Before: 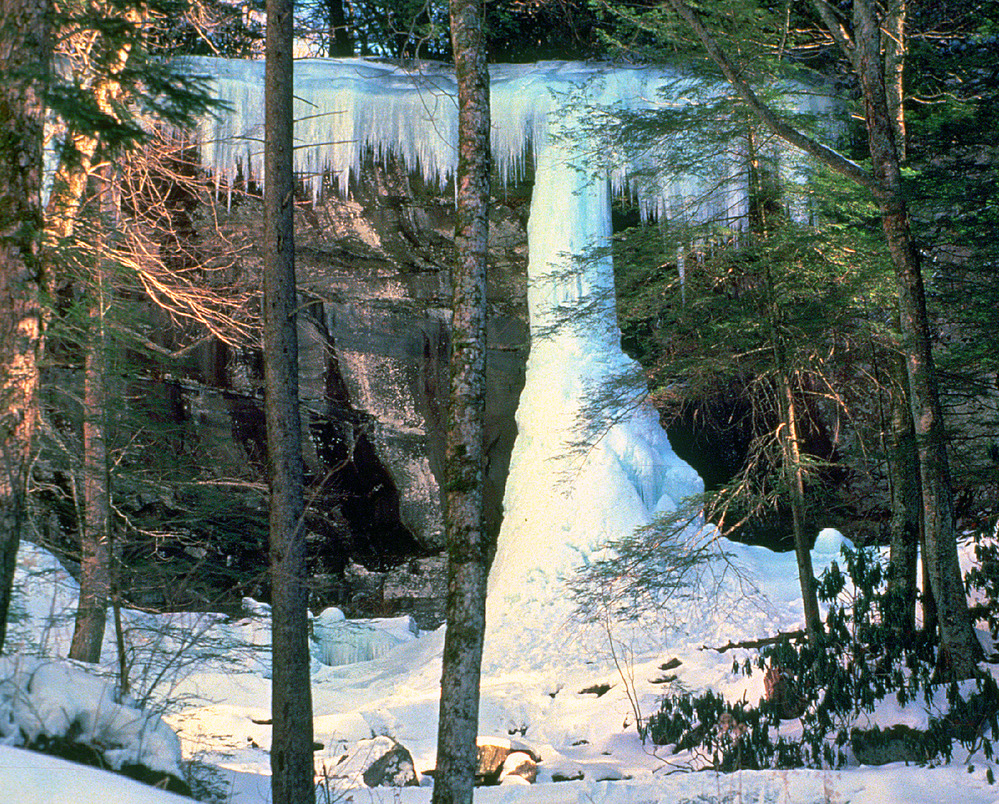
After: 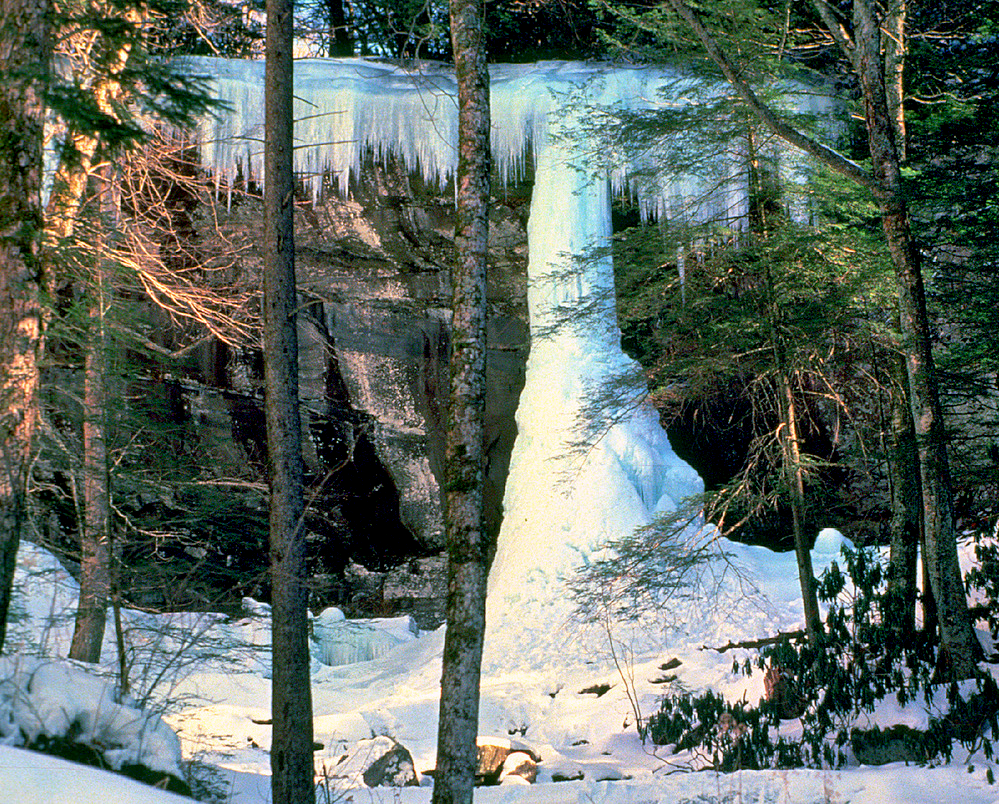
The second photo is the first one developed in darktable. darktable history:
shadows and highlights: shadows 37.27, highlights -28.18, soften with gaussian
exposure: black level correction 0.01, exposure 0.011 EV, compensate highlight preservation false
